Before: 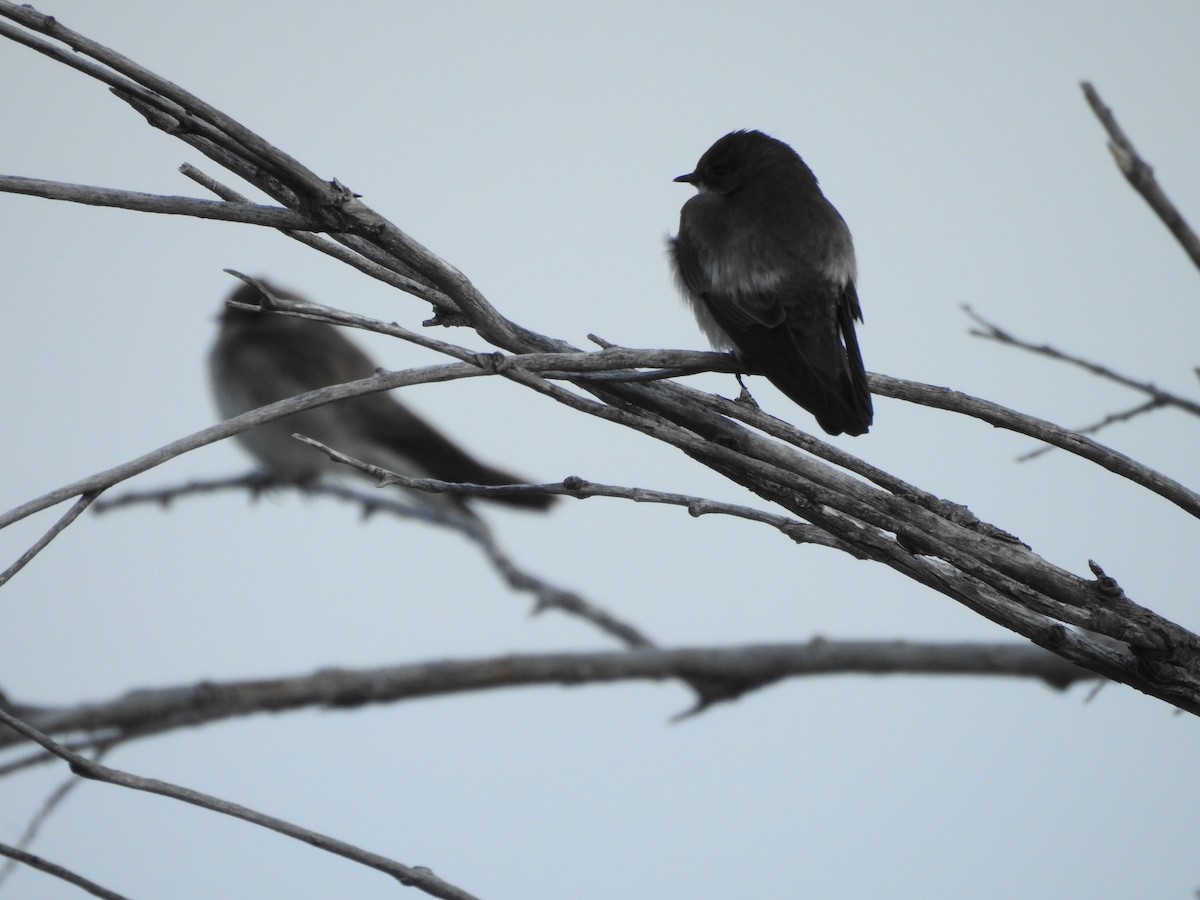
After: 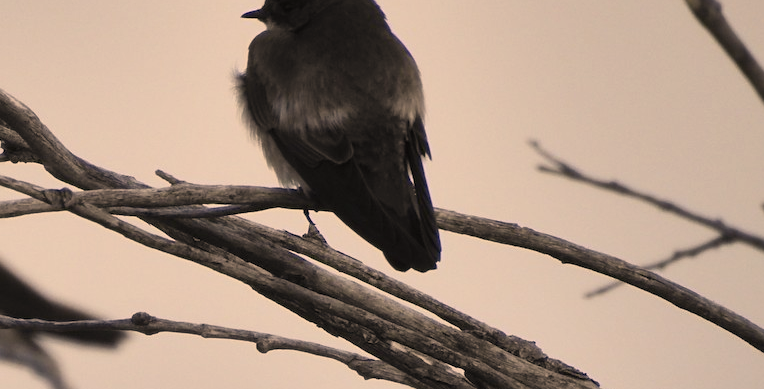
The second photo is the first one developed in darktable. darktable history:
shadows and highlights: soften with gaussian
crop: left 36.005%, top 18.293%, right 0.31%, bottom 38.444%
white balance: red 0.976, blue 1.04
sharpen: amount 0.2
color correction: highlights a* 15, highlights b* 31.55
